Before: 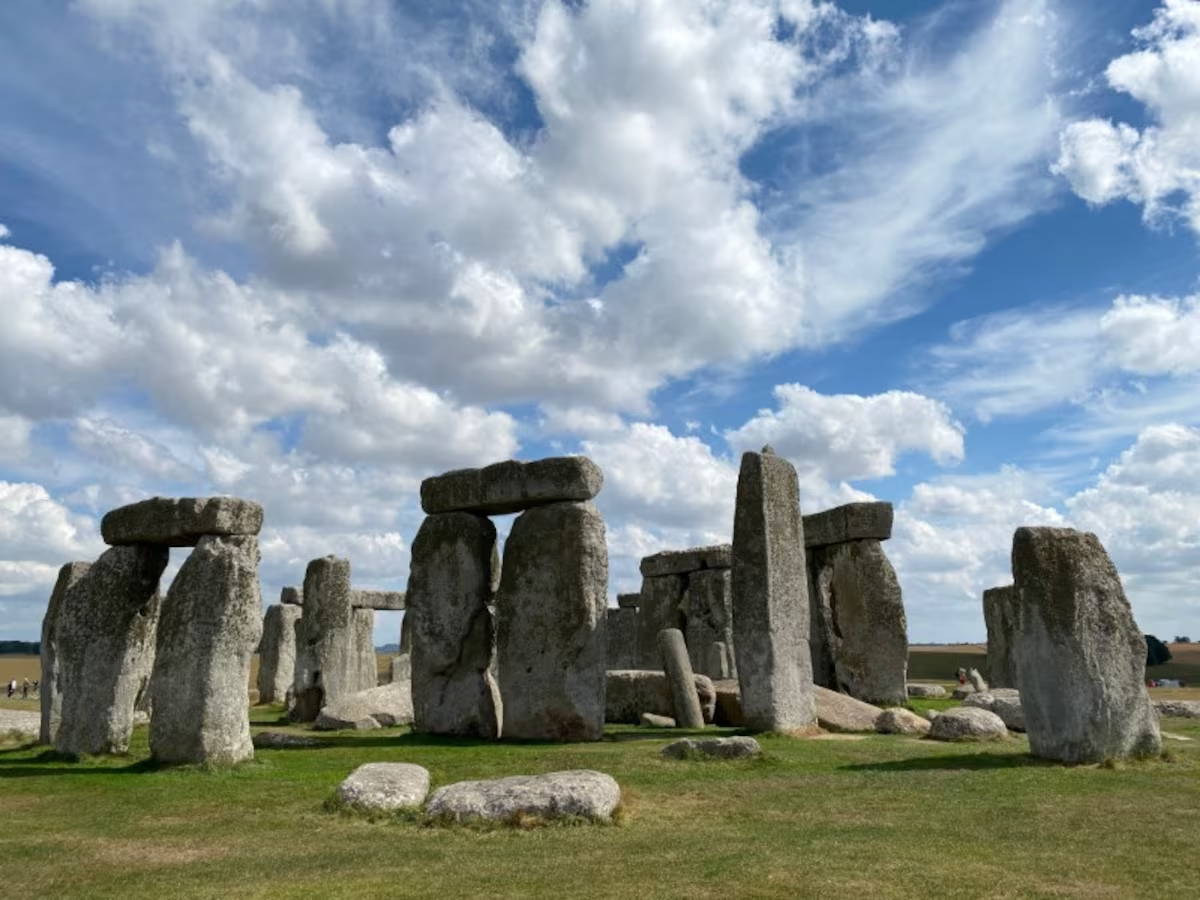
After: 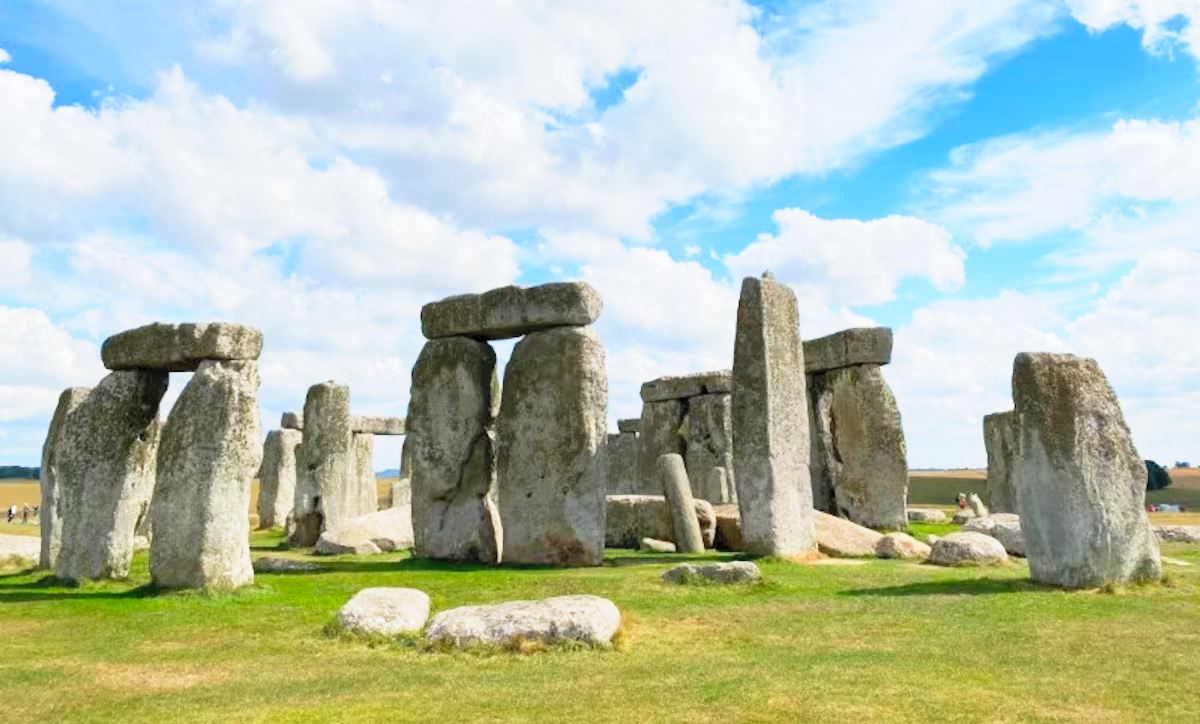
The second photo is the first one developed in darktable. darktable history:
exposure: black level correction 0, exposure 0.5 EV, compensate highlight preservation false
crop and rotate: top 19.521%
base curve: curves: ch0 [(0, 0) (0.088, 0.125) (0.176, 0.251) (0.354, 0.501) (0.613, 0.749) (1, 0.877)], preserve colors none
levels: white 99.95%, levels [0.018, 0.493, 1]
contrast brightness saturation: contrast 0.066, brightness 0.18, saturation 0.4
